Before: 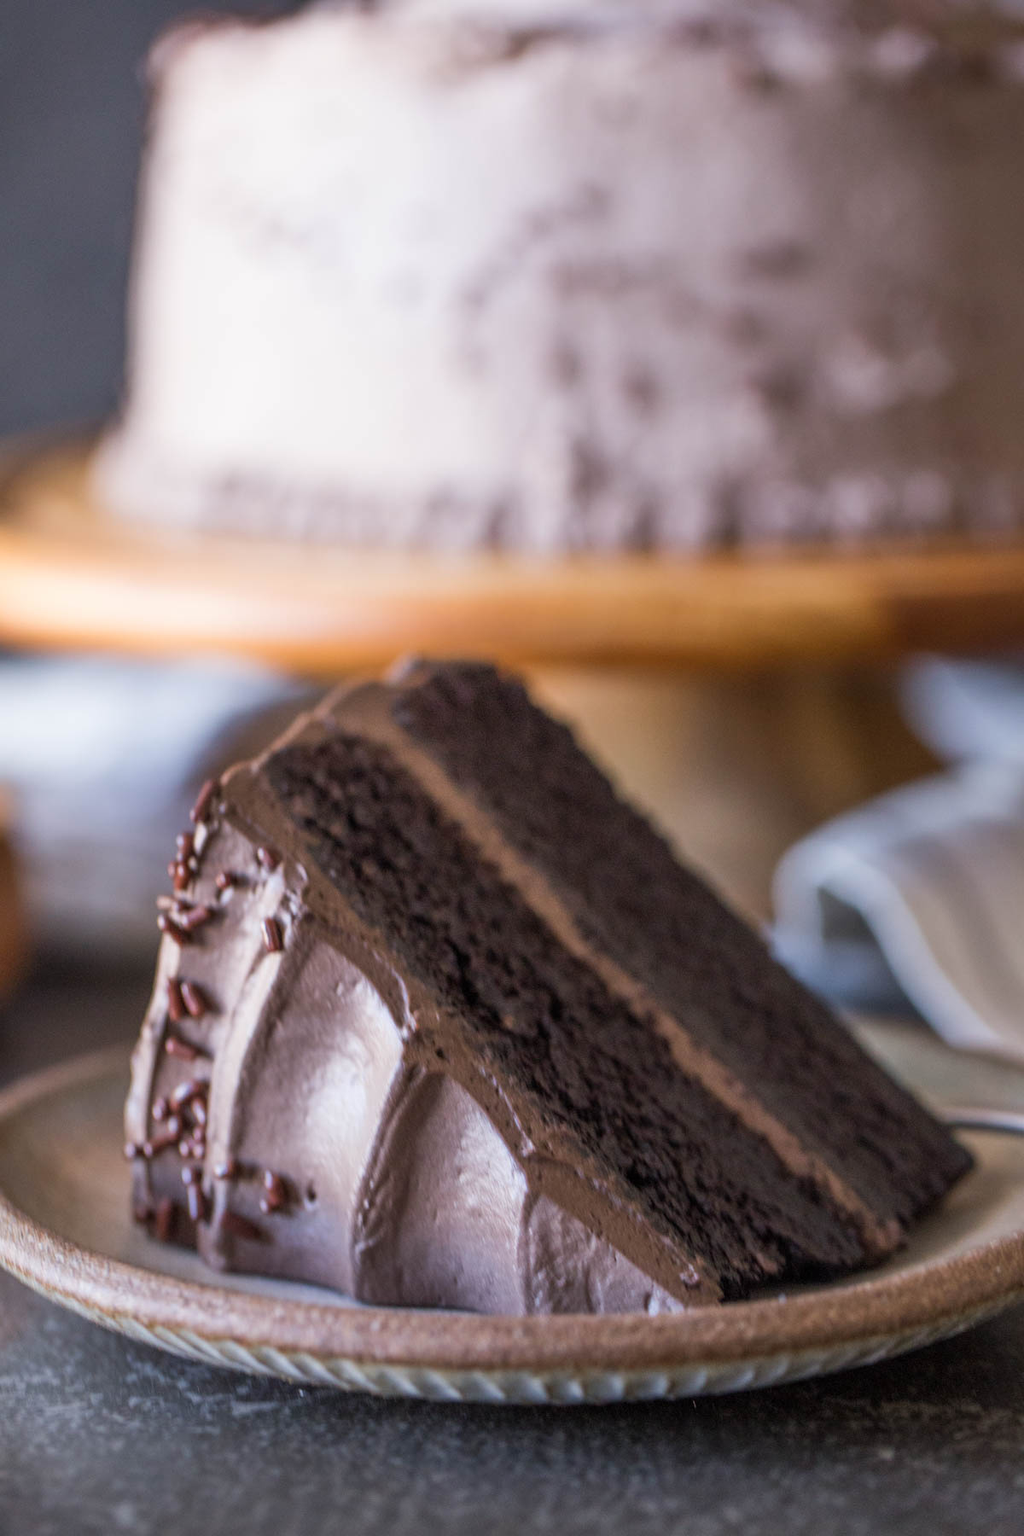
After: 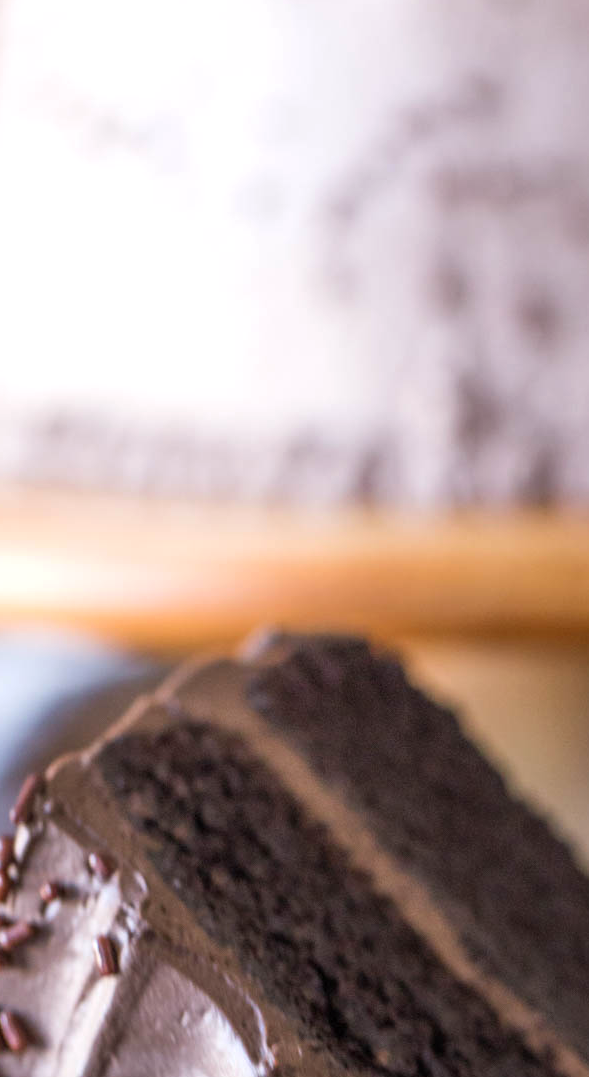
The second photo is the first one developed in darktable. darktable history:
crop: left 17.778%, top 7.826%, right 33.117%, bottom 32.328%
exposure: exposure 0.223 EV, compensate highlight preservation false
